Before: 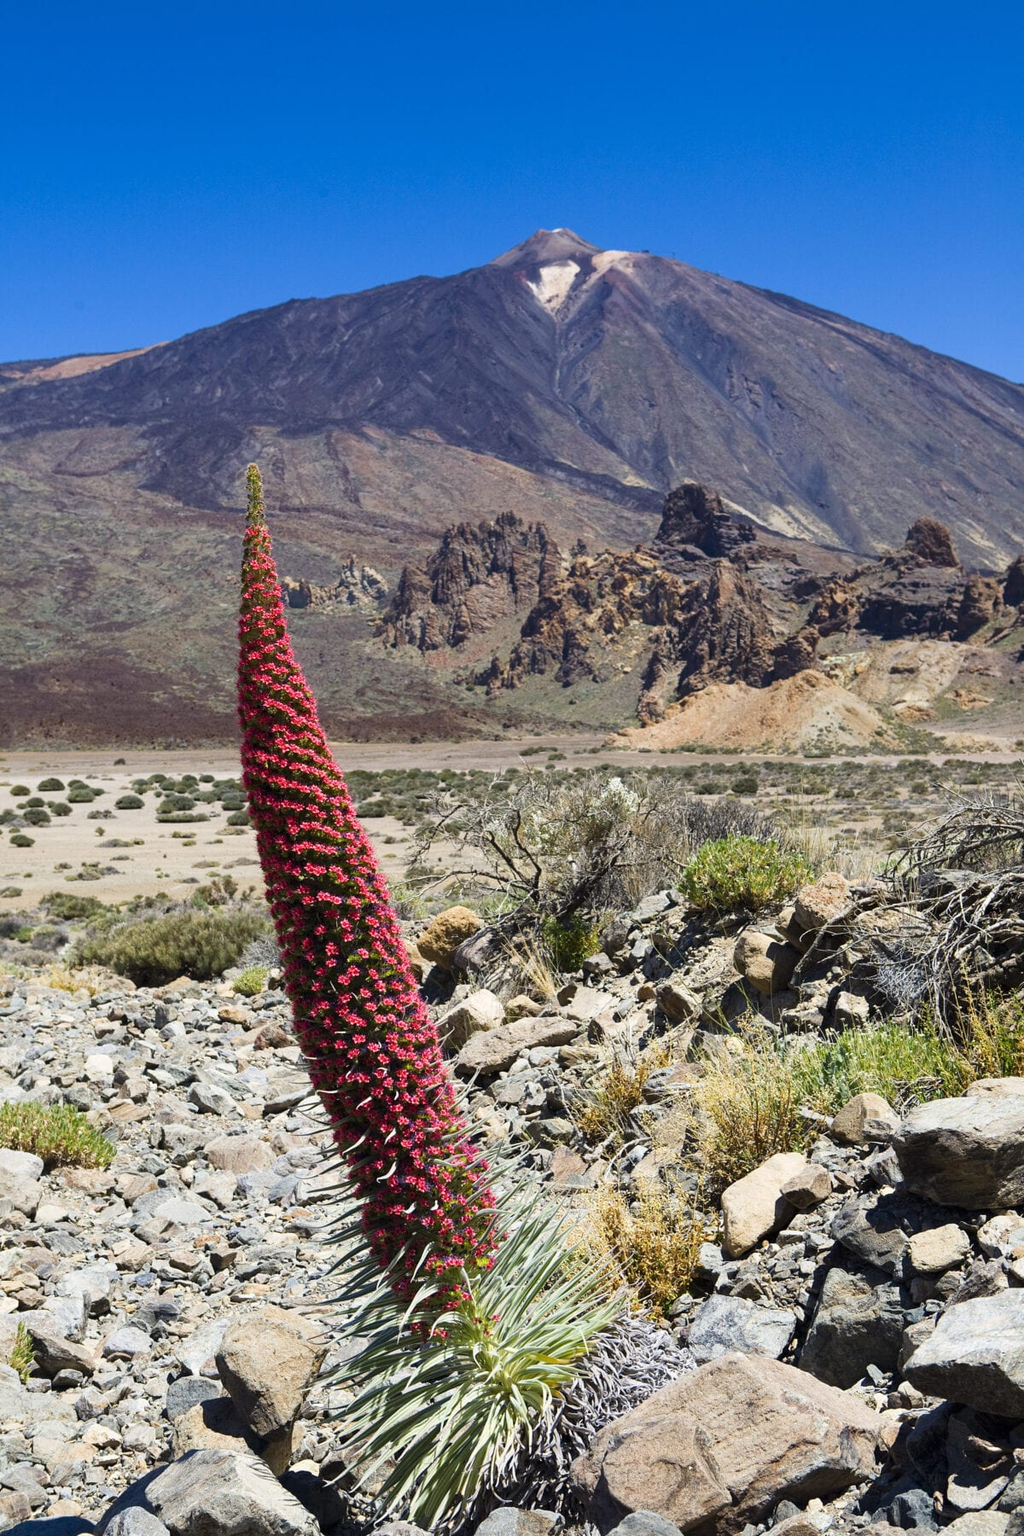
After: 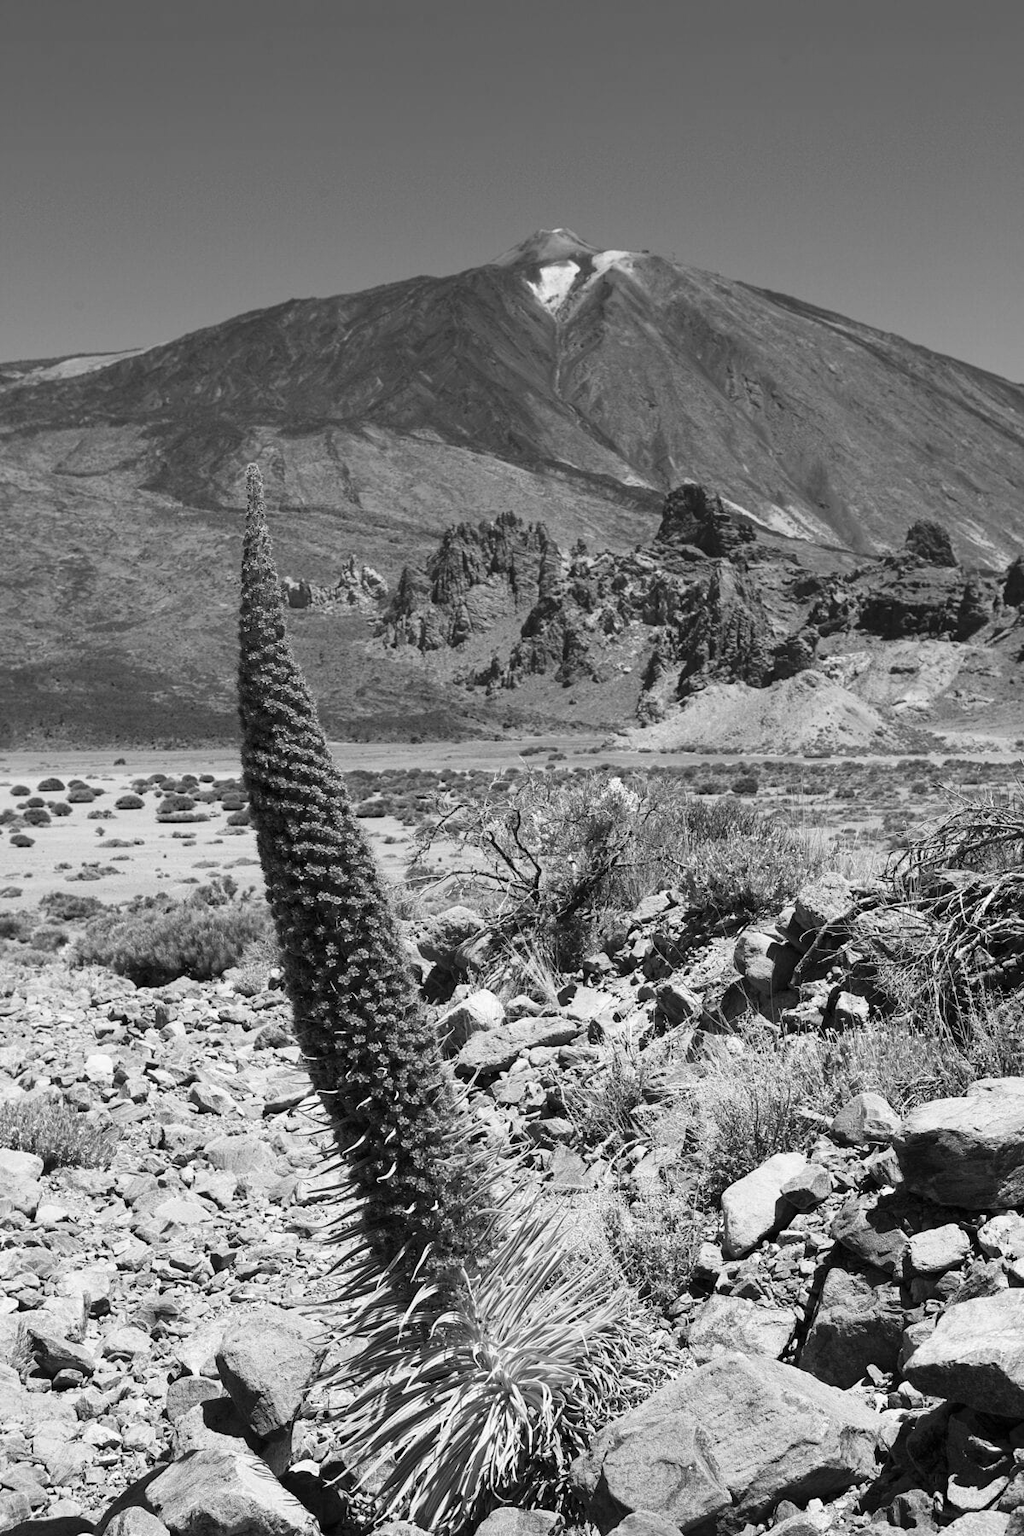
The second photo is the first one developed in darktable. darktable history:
monochrome: on, module defaults
white balance: emerald 1
